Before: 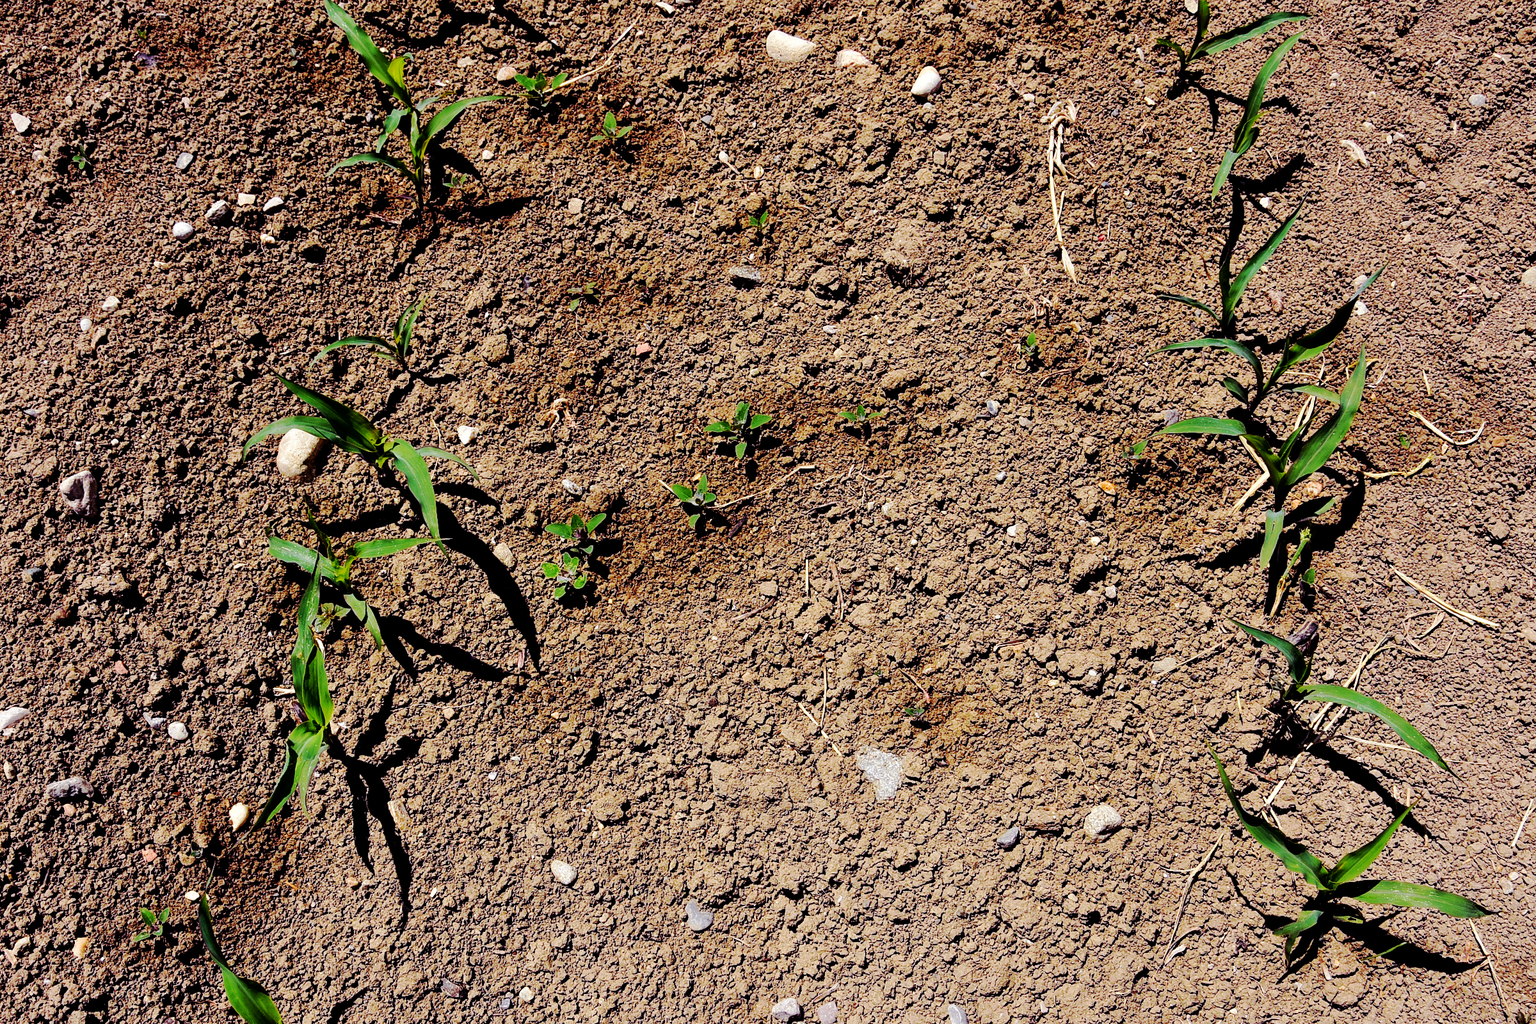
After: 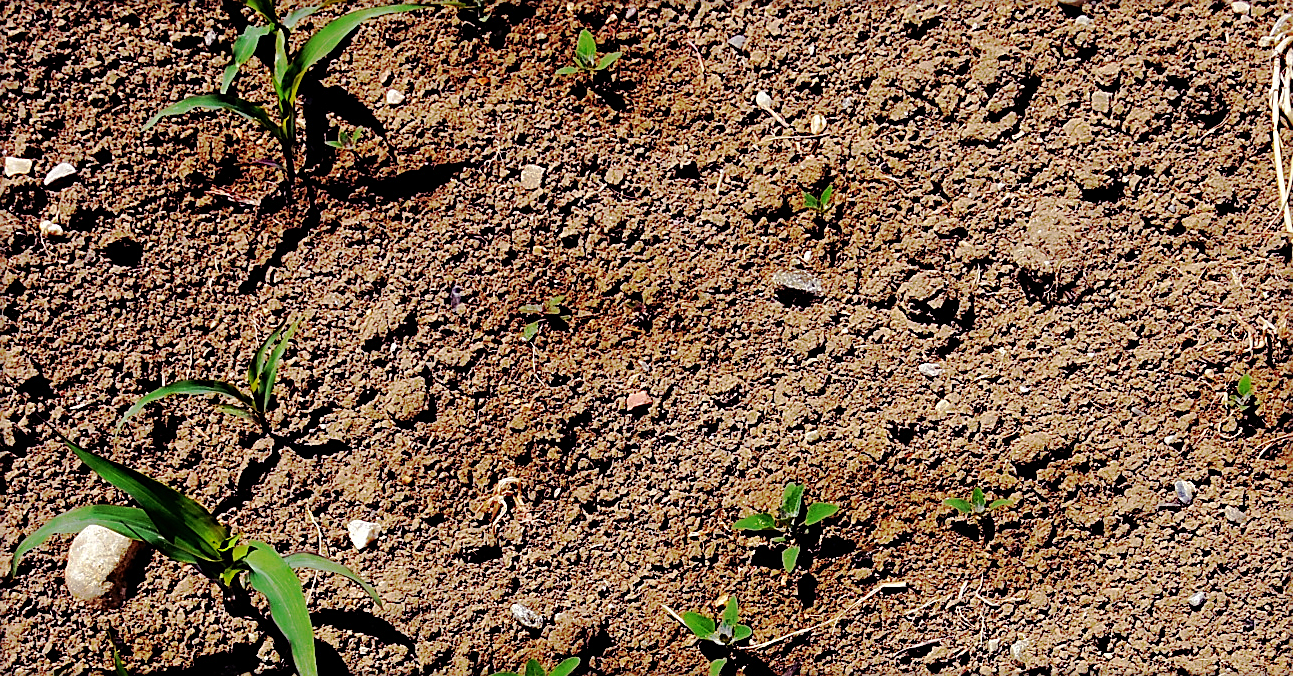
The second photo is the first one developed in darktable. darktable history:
sharpen: on, module defaults
shadows and highlights: on, module defaults
crop: left 15.306%, top 9.065%, right 30.789%, bottom 48.638%
